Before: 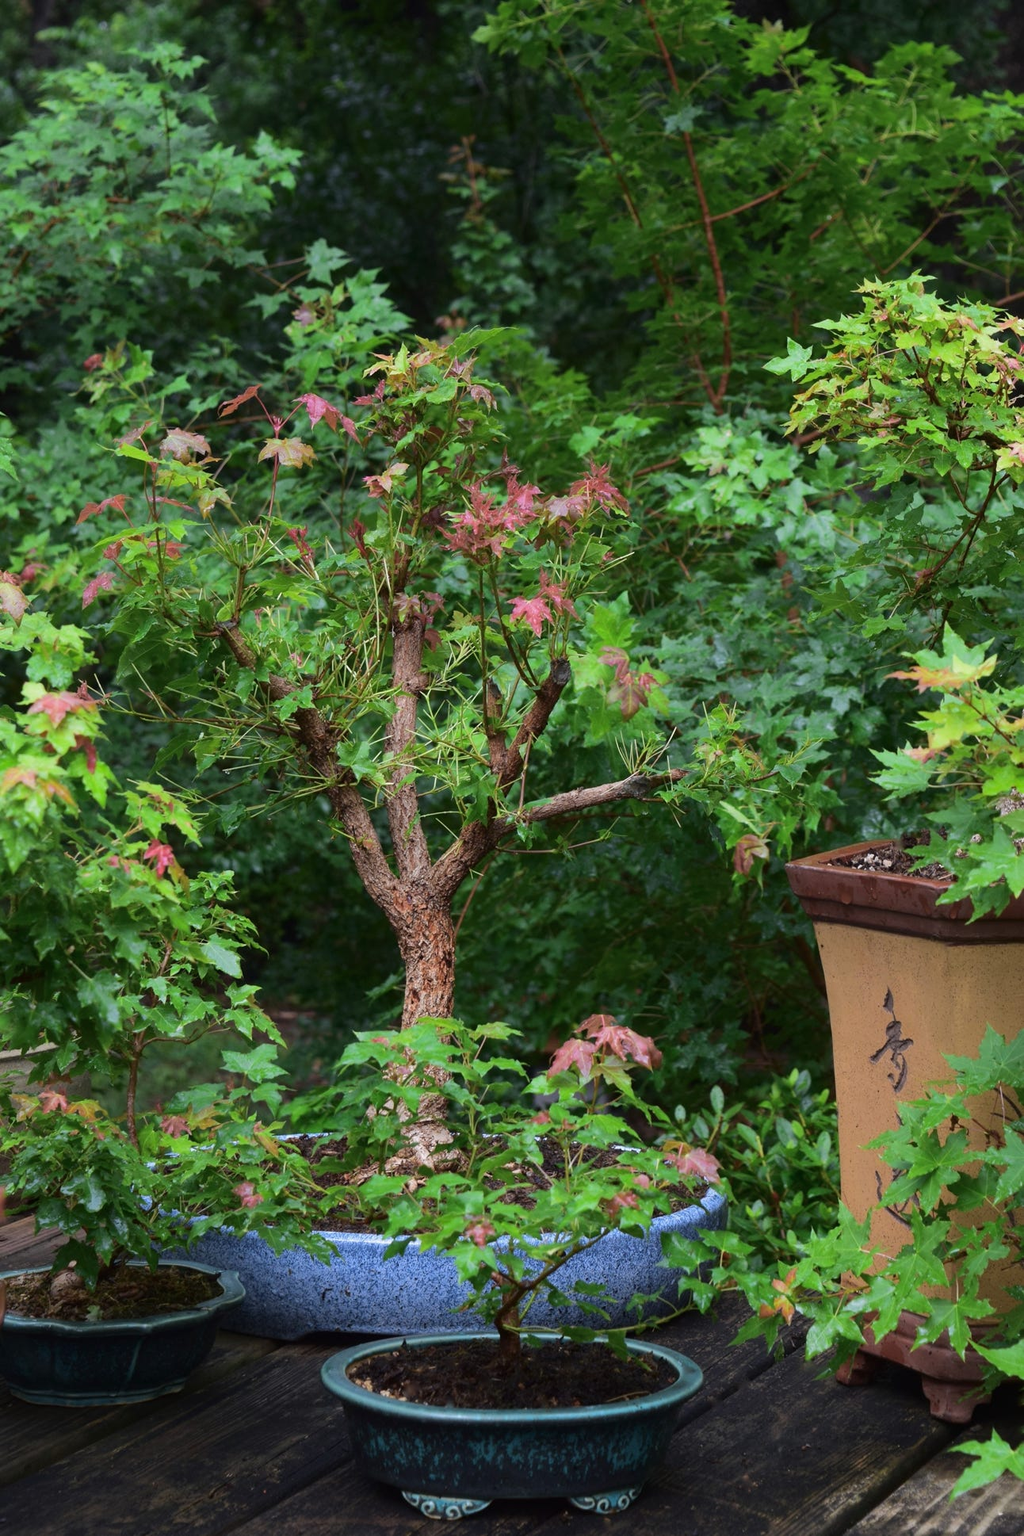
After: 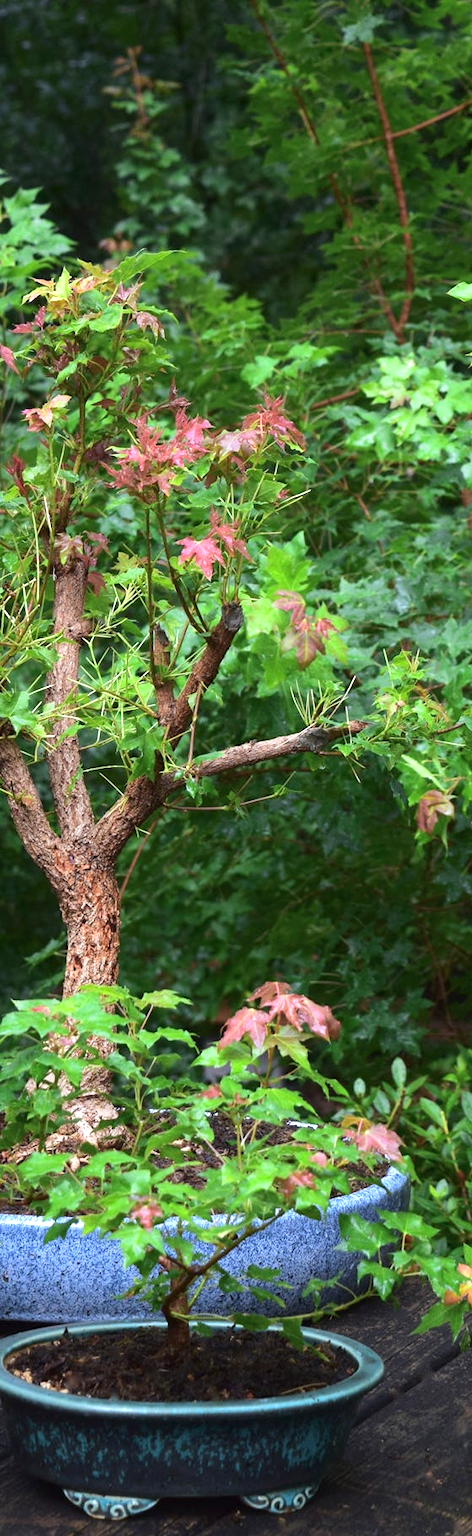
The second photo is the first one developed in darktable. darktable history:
crop: left 33.452%, top 6.025%, right 23.155%
rgb levels: preserve colors max RGB
levels: levels [0, 0.476, 0.951]
exposure: exposure 0.6 EV, compensate highlight preservation false
